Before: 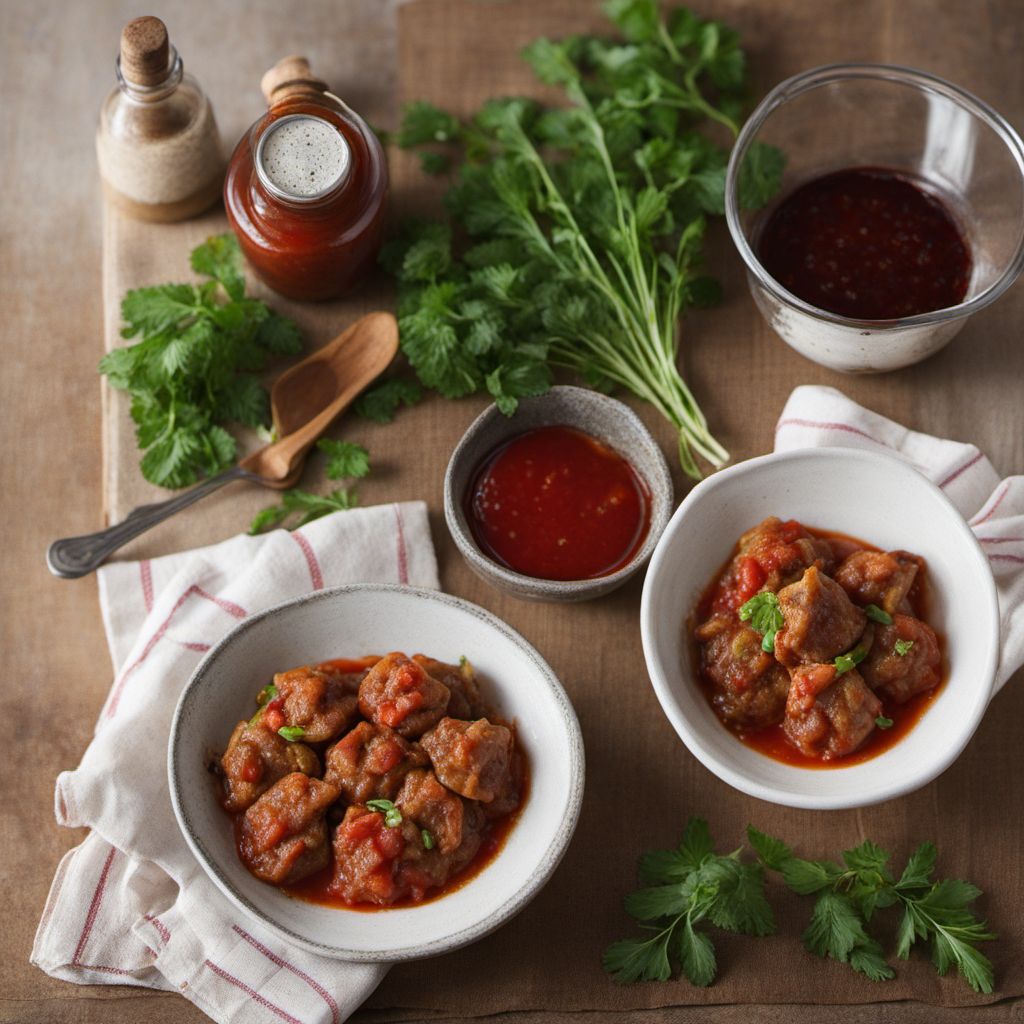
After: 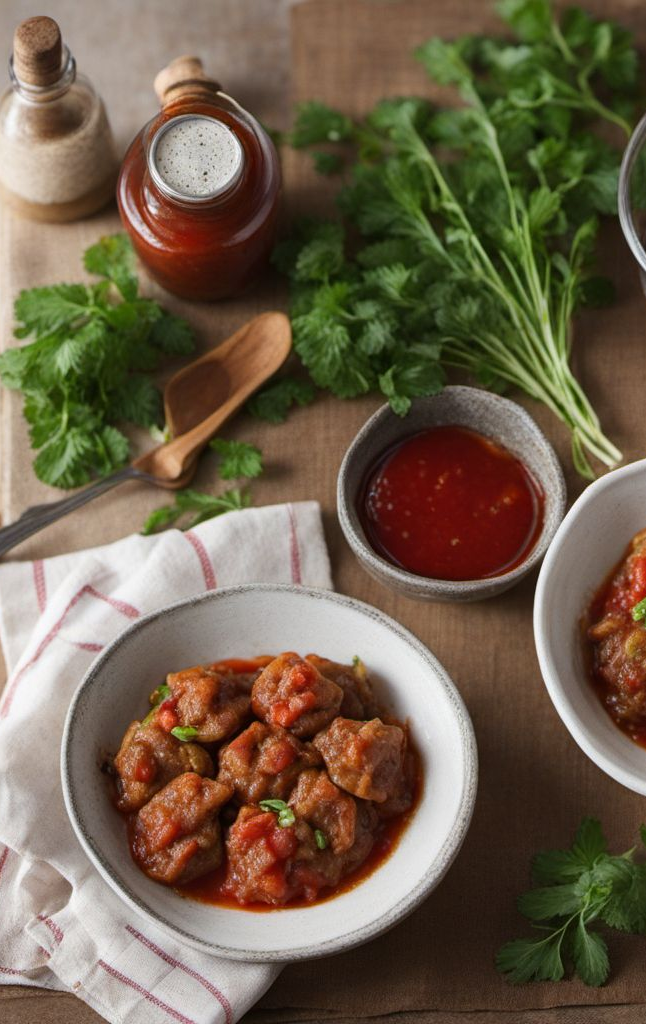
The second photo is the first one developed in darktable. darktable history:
crop: left 10.506%, right 26.404%
